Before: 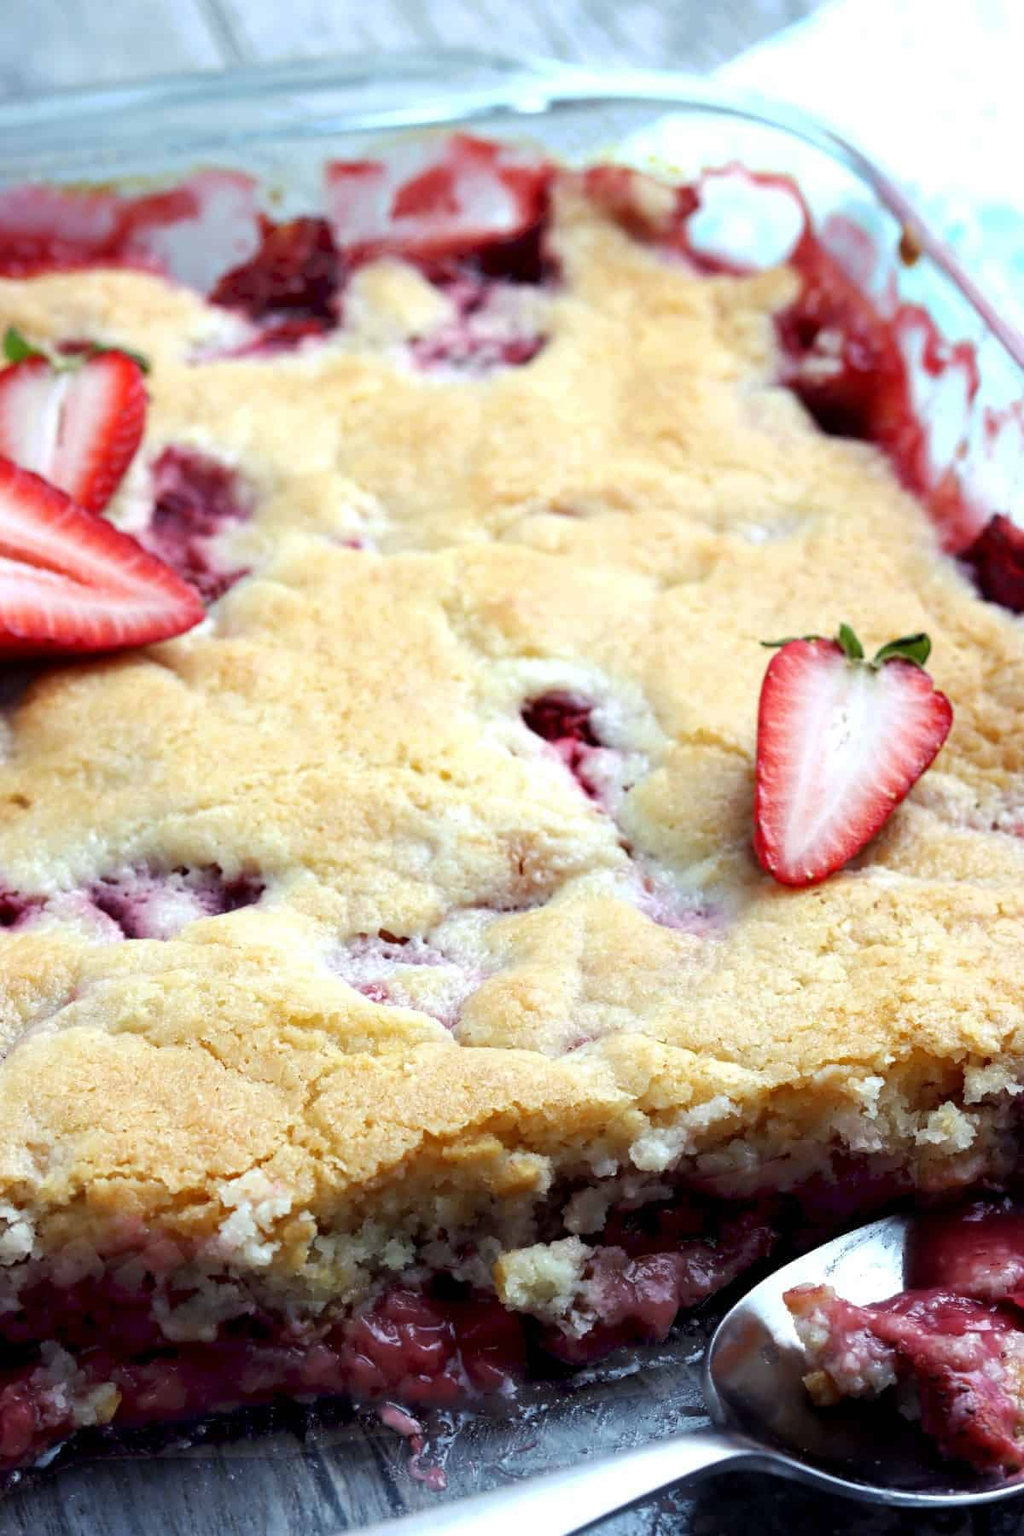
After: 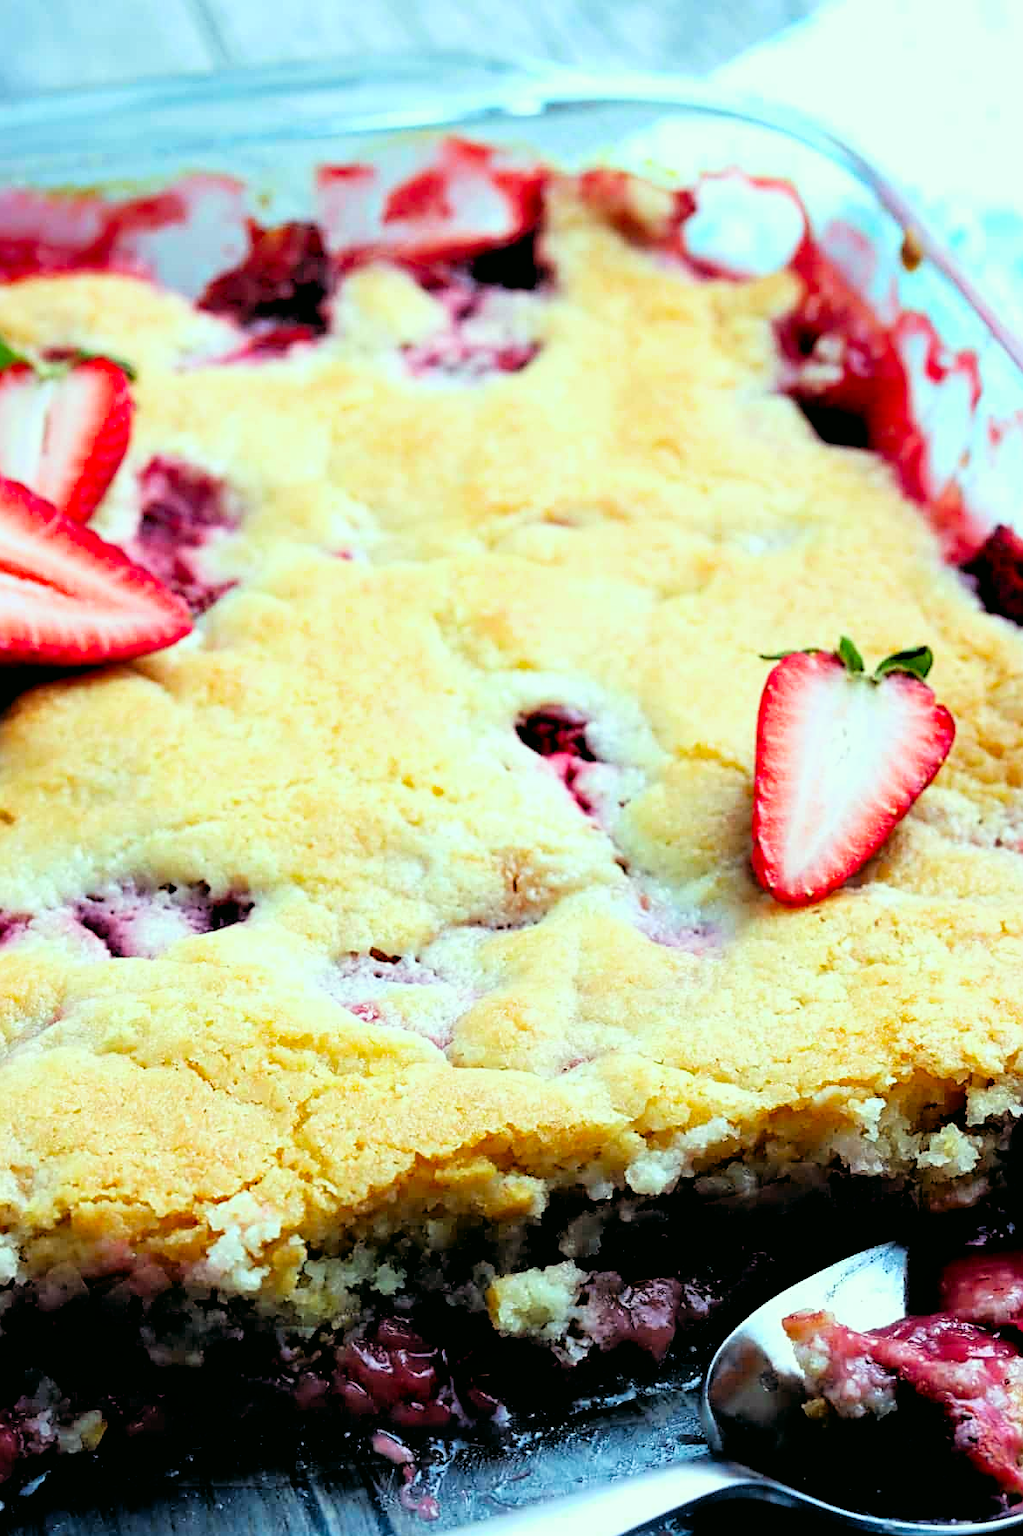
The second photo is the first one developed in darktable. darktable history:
sharpen: on, module defaults
tone equalizer: -8 EV -0.446 EV, -7 EV -0.394 EV, -6 EV -0.342 EV, -5 EV -0.231 EV, -3 EV 0.204 EV, -2 EV 0.348 EV, -1 EV 0.365 EV, +0 EV 0.411 EV
crop: left 1.634%, right 0.282%, bottom 1.926%
color correction: highlights a* -7.47, highlights b* 1.54, shadows a* -3.41, saturation 1.43
filmic rgb: black relative exposure -3.9 EV, white relative exposure 3.16 EV, hardness 2.87, iterations of high-quality reconstruction 0
